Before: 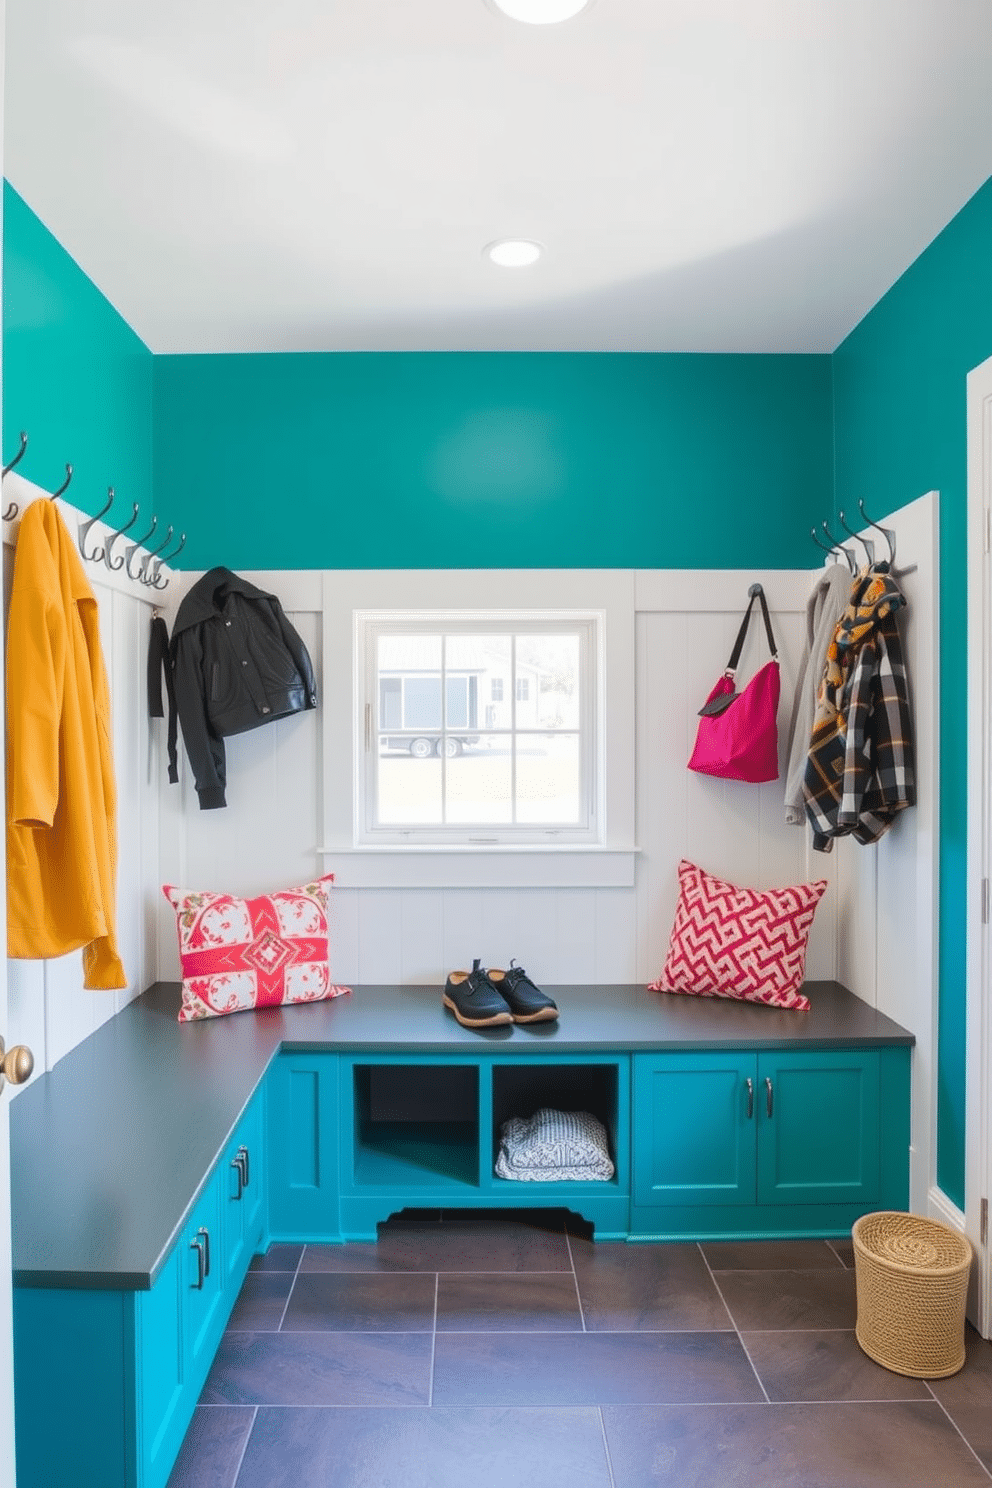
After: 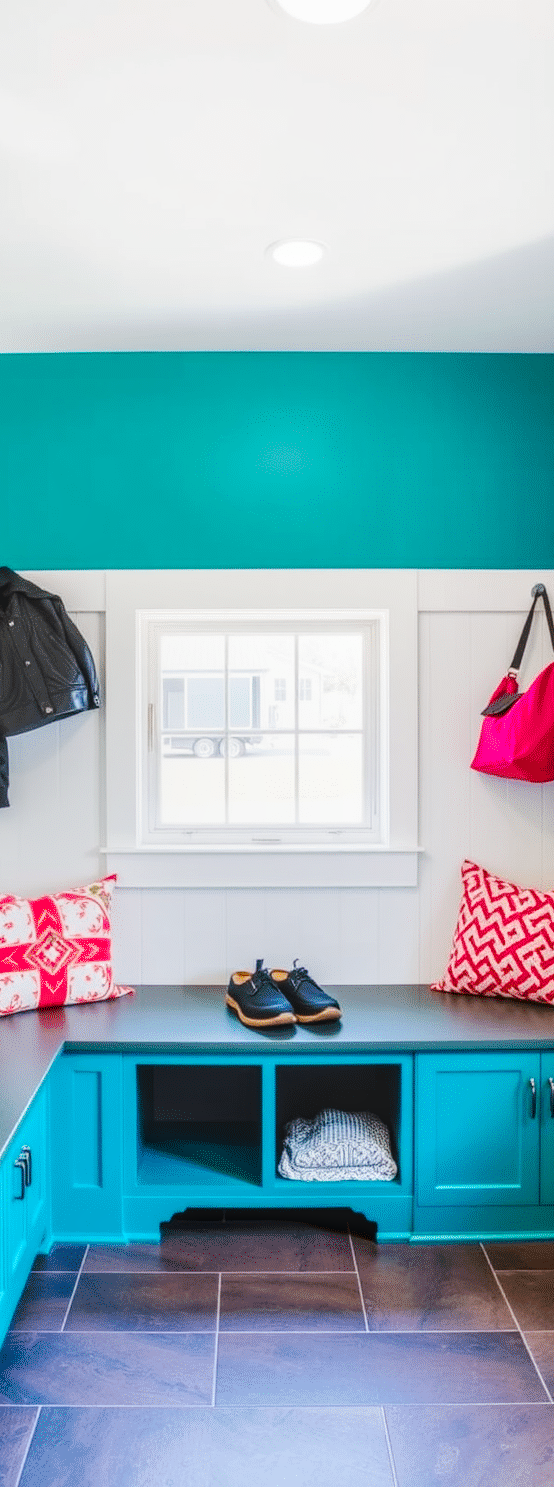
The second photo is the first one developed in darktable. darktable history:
exposure: exposure -0.156 EV, compensate highlight preservation false
local contrast: highlights 5%, shadows 6%, detail 133%
crop: left 21.97%, right 22.147%, bottom 0.015%
base curve: curves: ch0 [(0, 0) (0.036, 0.025) (0.121, 0.166) (0.206, 0.329) (0.605, 0.79) (1, 1)], preserve colors none
contrast brightness saturation: saturation 0.177
